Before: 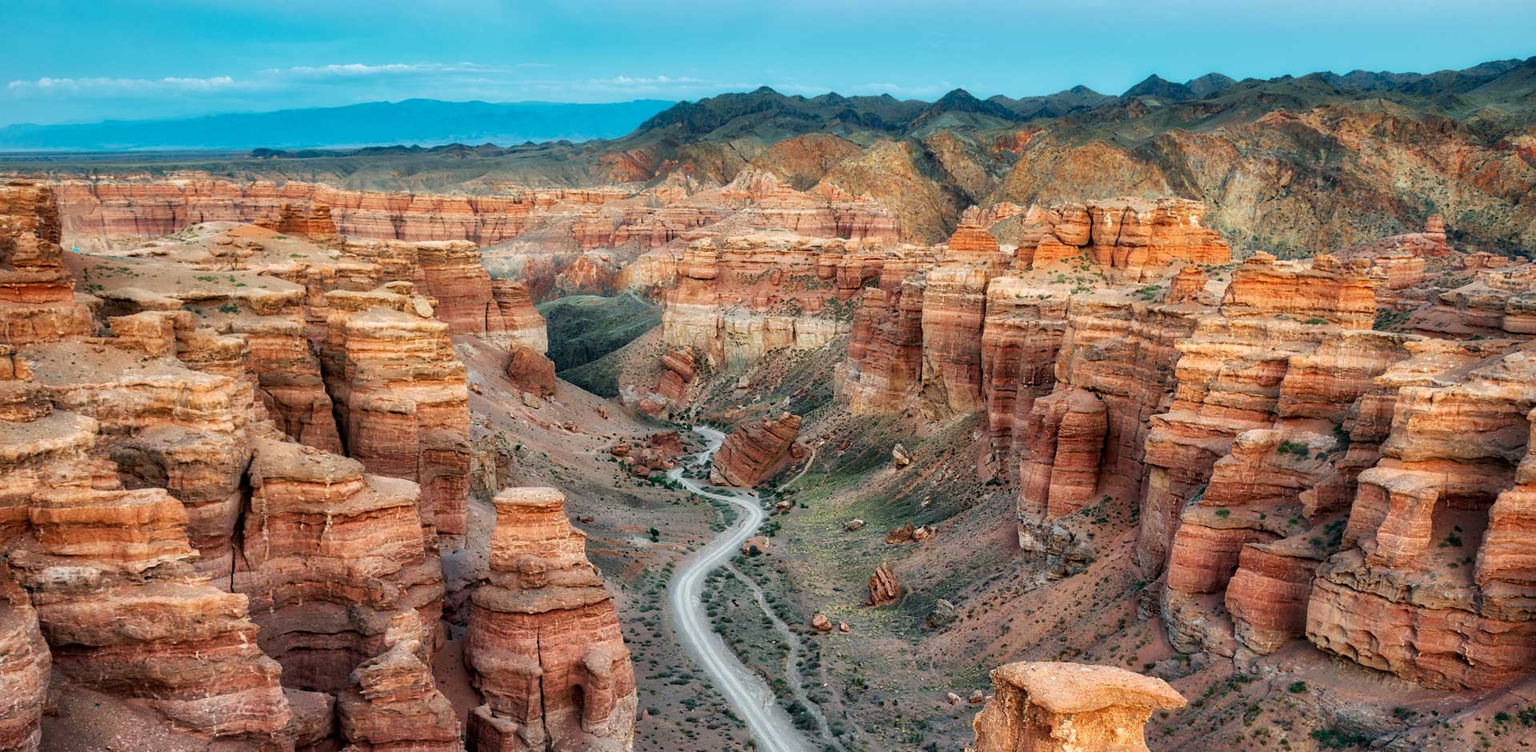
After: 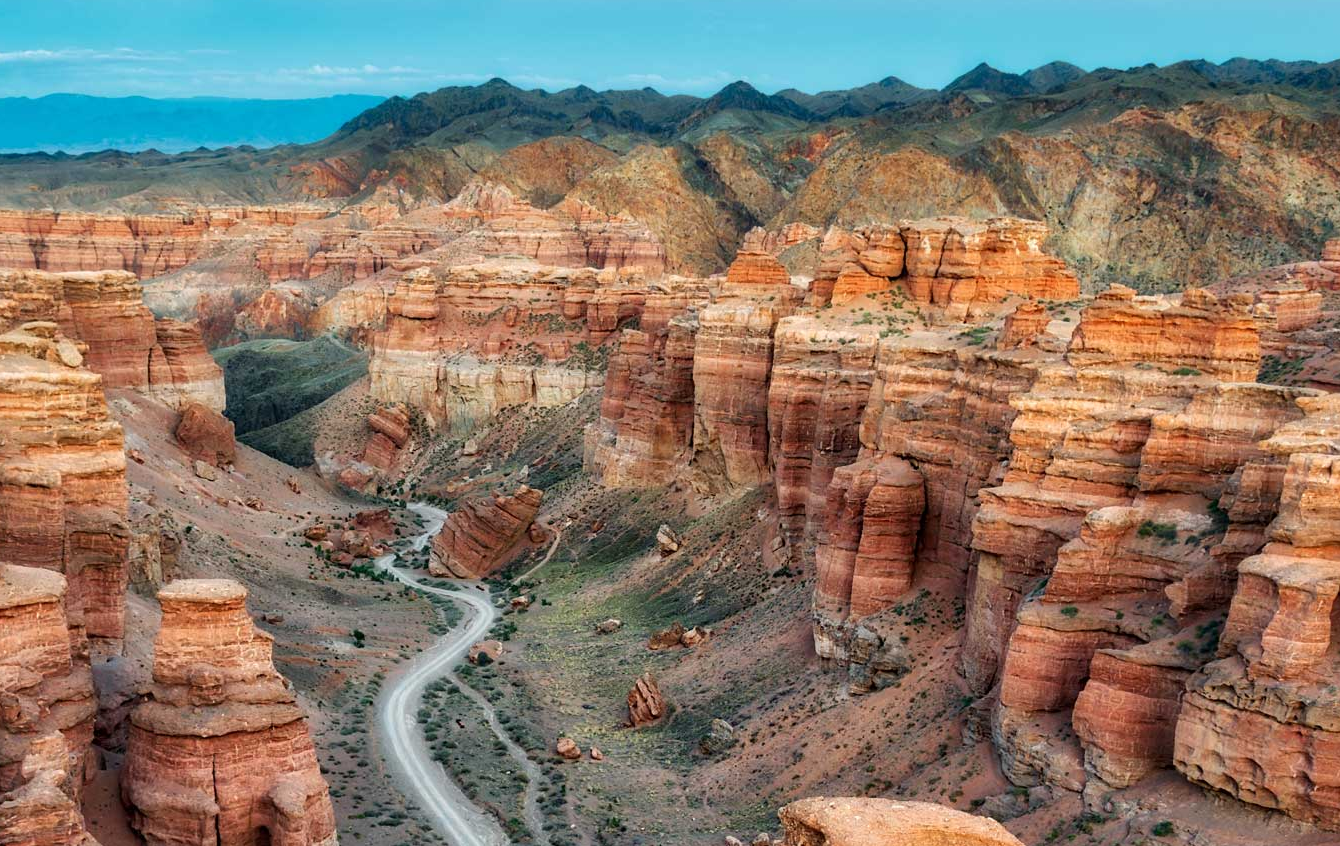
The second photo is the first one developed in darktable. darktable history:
crop and rotate: left 23.926%, top 3.353%, right 6.231%, bottom 6.606%
